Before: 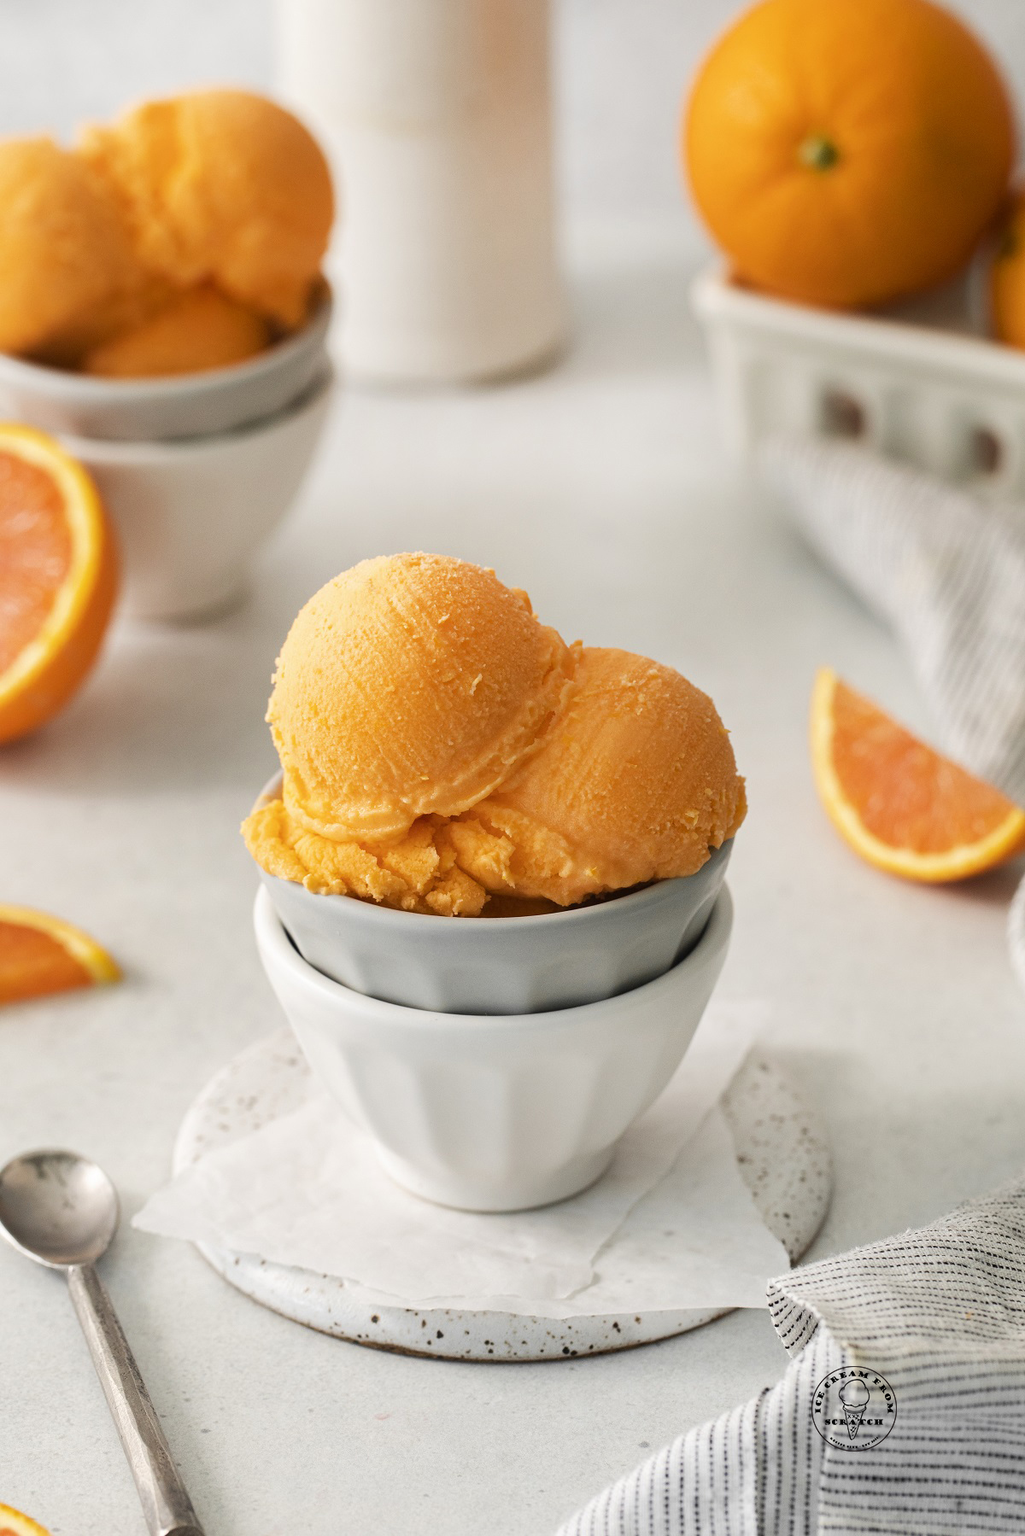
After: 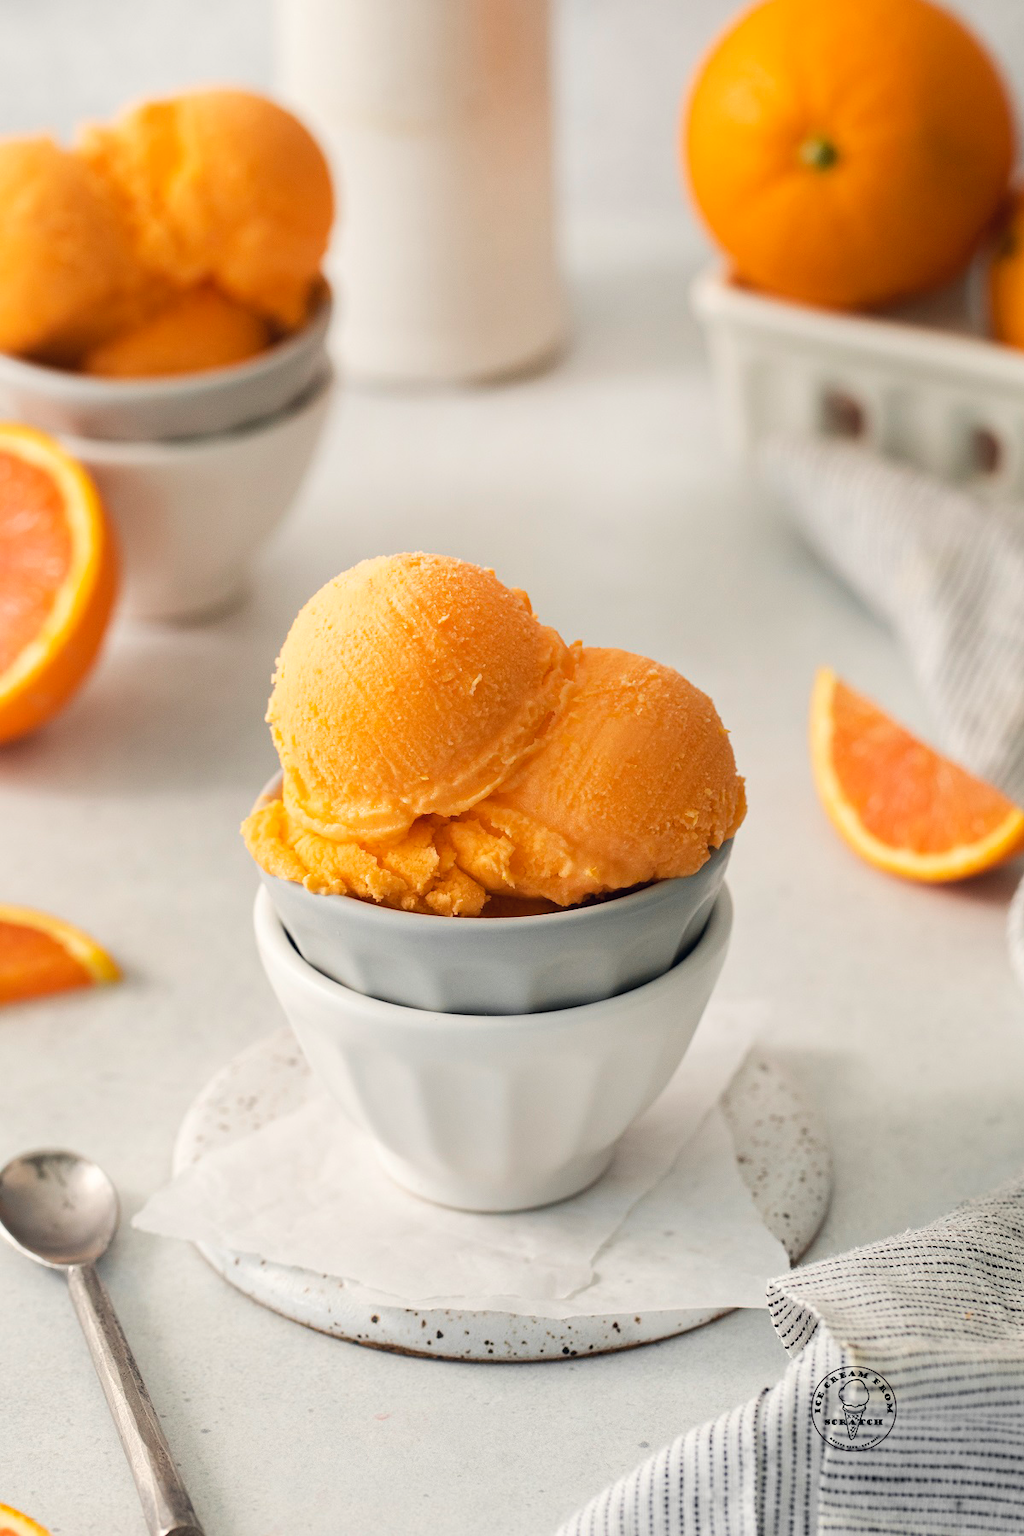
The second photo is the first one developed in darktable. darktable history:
color correction: highlights a* 0.207, highlights b* 2.7, shadows a* -0.874, shadows b* -4.78
tone equalizer: on, module defaults
